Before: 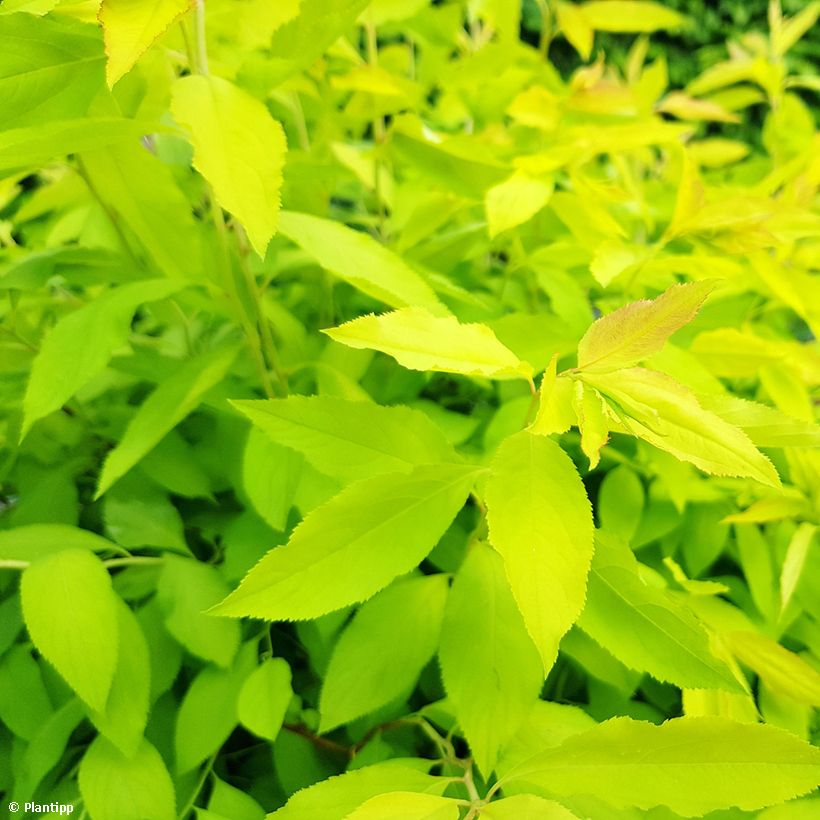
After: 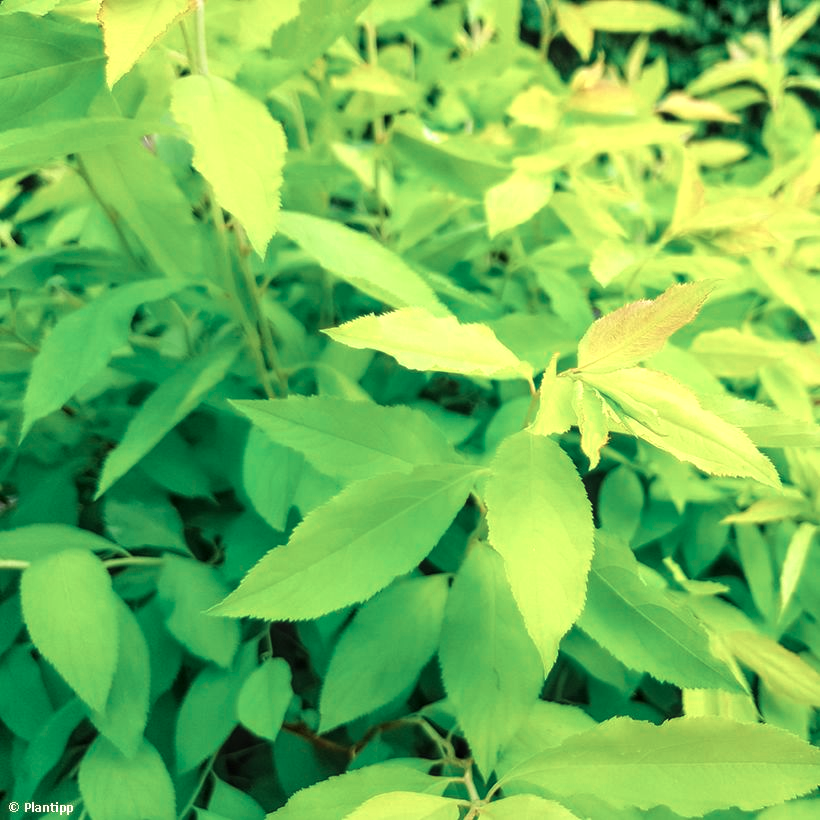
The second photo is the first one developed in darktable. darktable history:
tone equalizer: -8 EV -0.387 EV, -7 EV -0.394 EV, -6 EV -0.309 EV, -5 EV -0.19 EV, -3 EV 0.206 EV, -2 EV 0.347 EV, -1 EV 0.398 EV, +0 EV 0.407 EV, edges refinement/feathering 500, mask exposure compensation -1.57 EV, preserve details no
local contrast: on, module defaults
color zones: curves: ch0 [(0, 0.5) (0.125, 0.4) (0.25, 0.5) (0.375, 0.4) (0.5, 0.4) (0.625, 0.35) (0.75, 0.35) (0.875, 0.5)]; ch1 [(0, 0.35) (0.125, 0.45) (0.25, 0.35) (0.375, 0.35) (0.5, 0.35) (0.625, 0.35) (0.75, 0.45) (0.875, 0.35)]; ch2 [(0, 0.6) (0.125, 0.5) (0.25, 0.5) (0.375, 0.6) (0.5, 0.6) (0.625, 0.5) (0.75, 0.5) (0.875, 0.5)]
